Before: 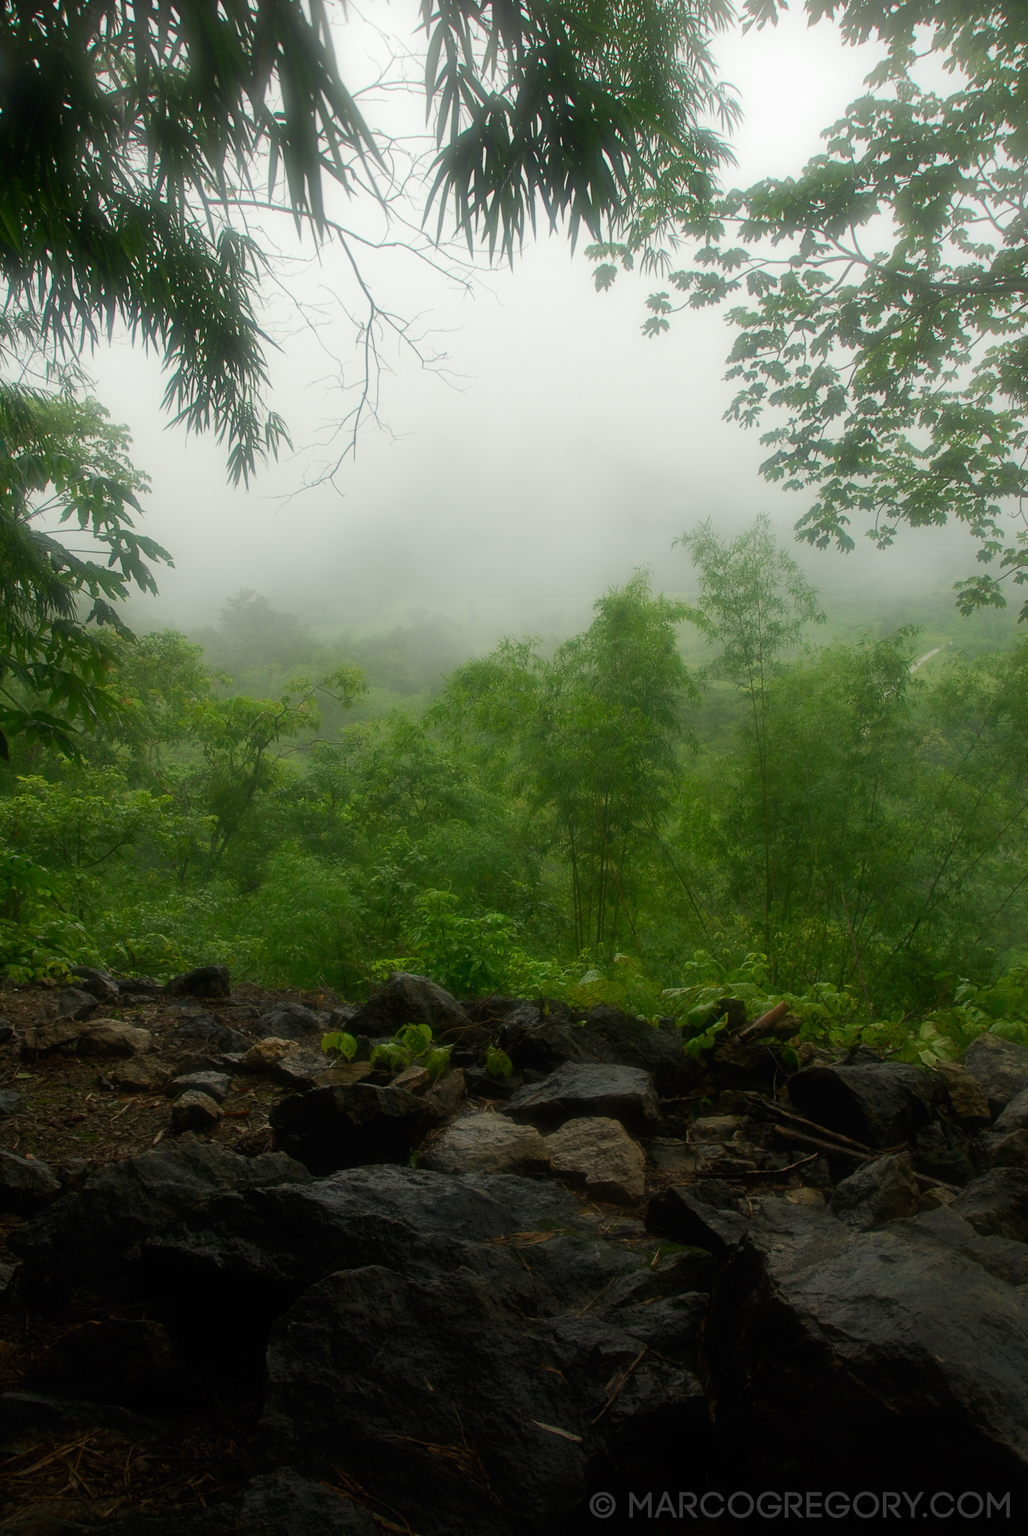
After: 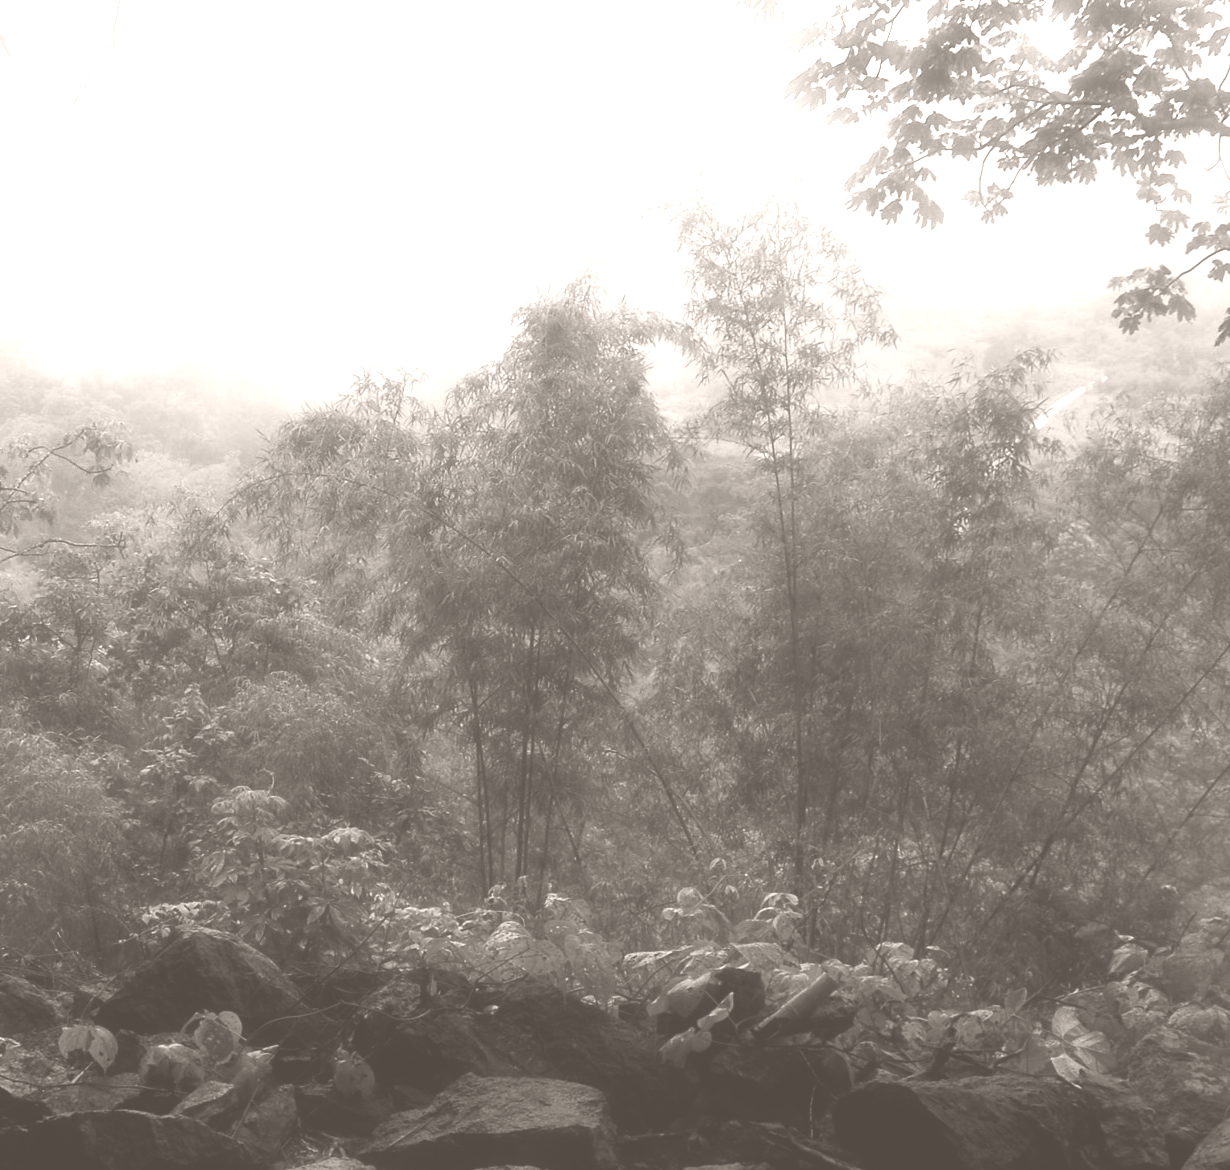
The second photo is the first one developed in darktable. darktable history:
crop and rotate: left 27.938%, top 27.046%, bottom 27.046%
colorize: hue 34.49°, saturation 35.33%, source mix 100%, lightness 55%, version 1
contrast brightness saturation: contrast 0.28
